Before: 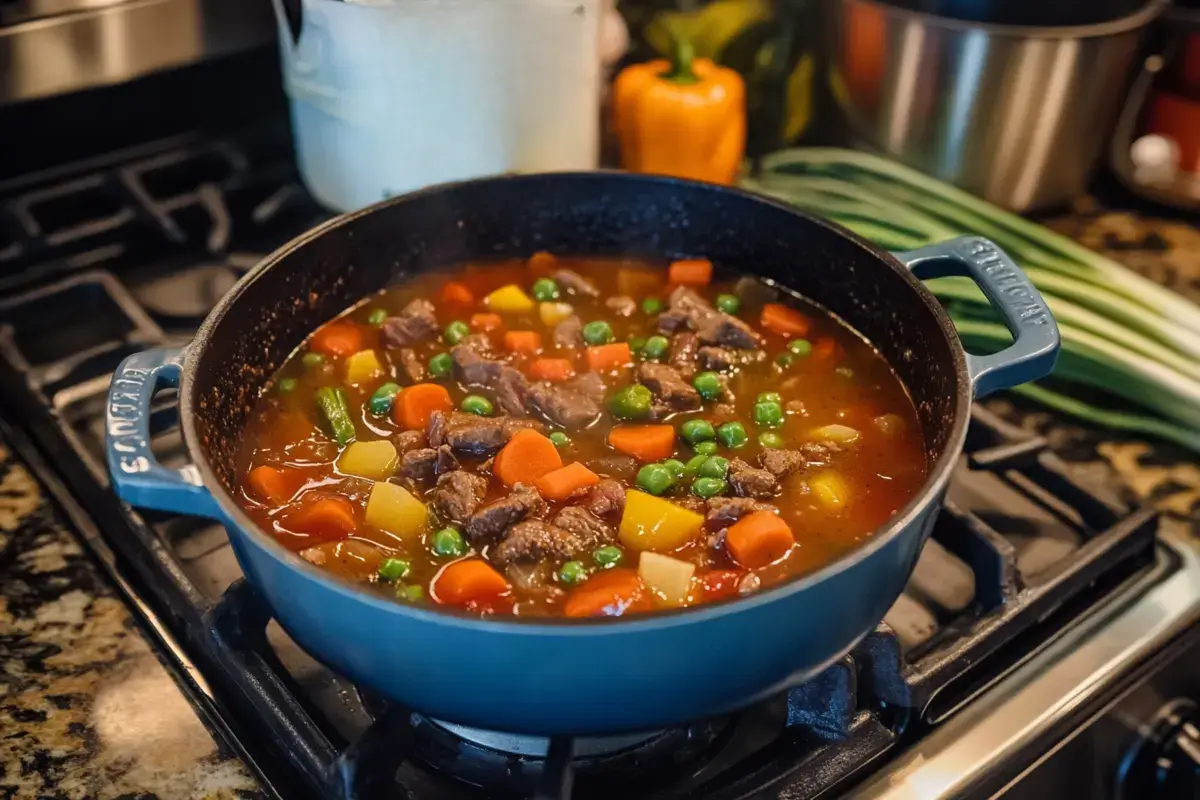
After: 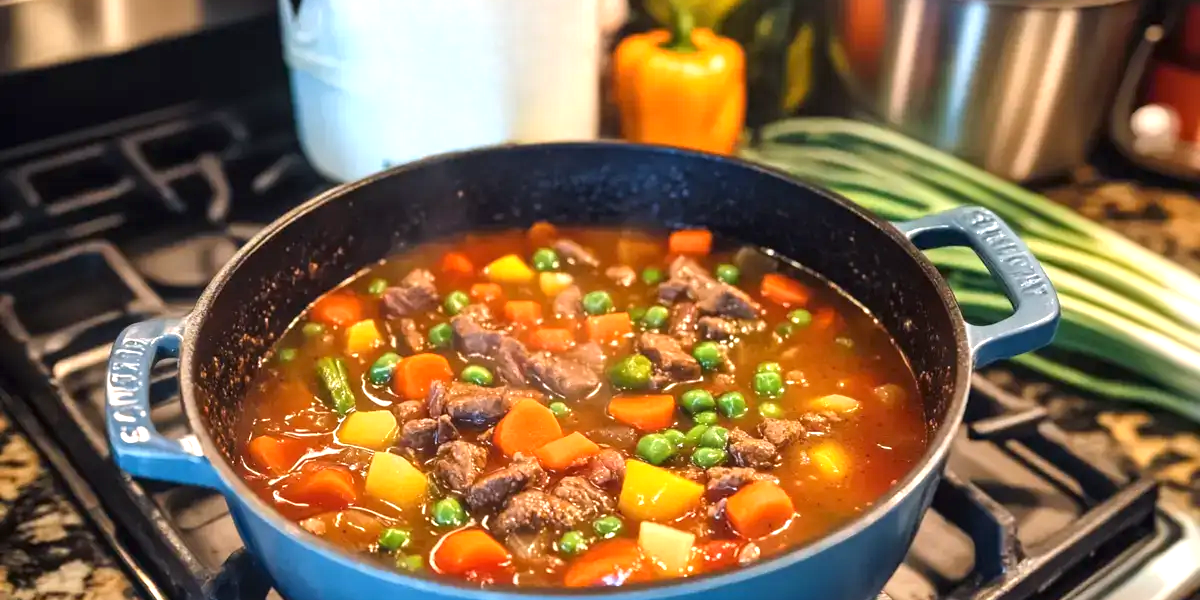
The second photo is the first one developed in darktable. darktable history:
crop: top 3.857%, bottom 21.132%
exposure: exposure 0.999 EV, compensate highlight preservation false
white balance: red 1.004, blue 1.024
